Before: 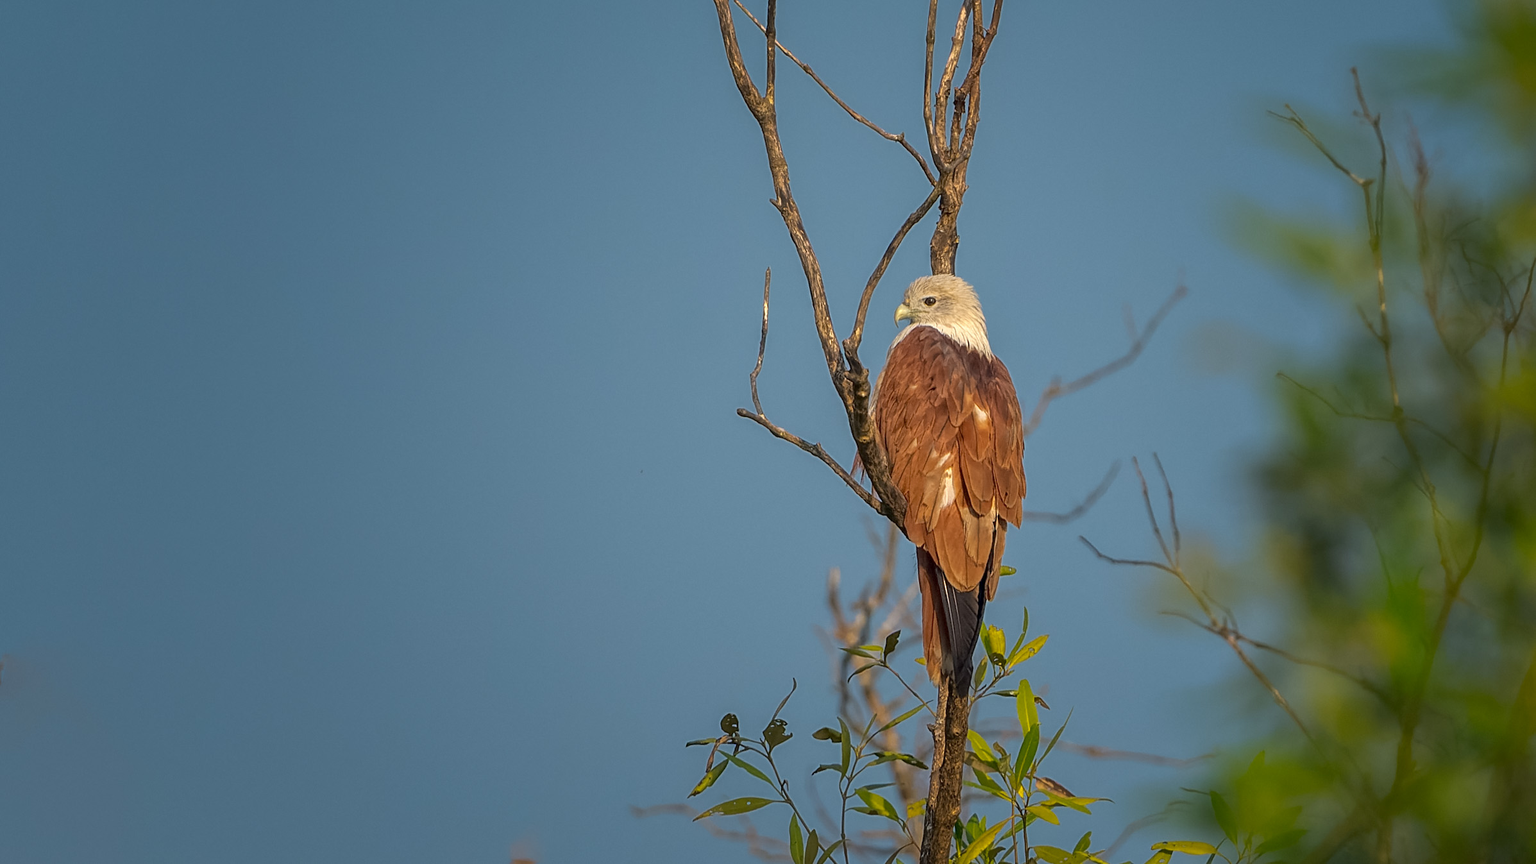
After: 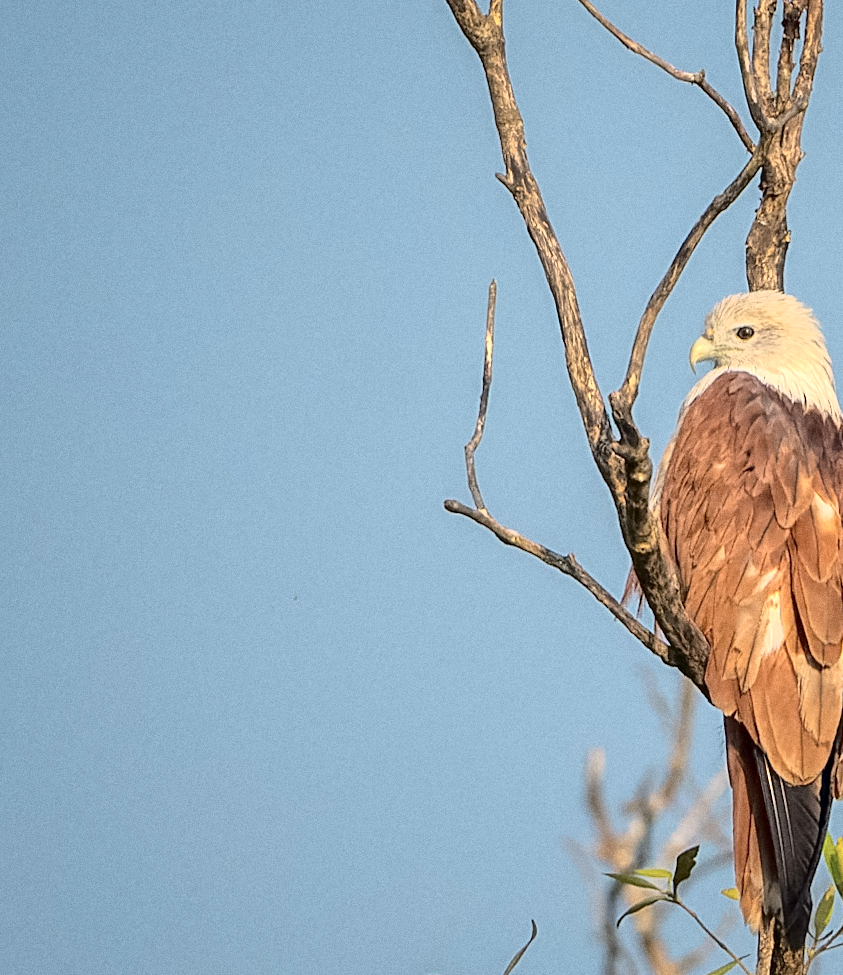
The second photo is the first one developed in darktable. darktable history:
crop and rotate: left 29.476%, top 10.214%, right 35.32%, bottom 17.333%
grain: on, module defaults
tone curve: curves: ch0 [(0, 0) (0.003, 0.002) (0.011, 0.008) (0.025, 0.019) (0.044, 0.034) (0.069, 0.053) (0.1, 0.079) (0.136, 0.127) (0.177, 0.191) (0.224, 0.274) (0.277, 0.367) (0.335, 0.465) (0.399, 0.552) (0.468, 0.643) (0.543, 0.737) (0.623, 0.82) (0.709, 0.891) (0.801, 0.928) (0.898, 0.963) (1, 1)], color space Lab, independent channels, preserve colors none
